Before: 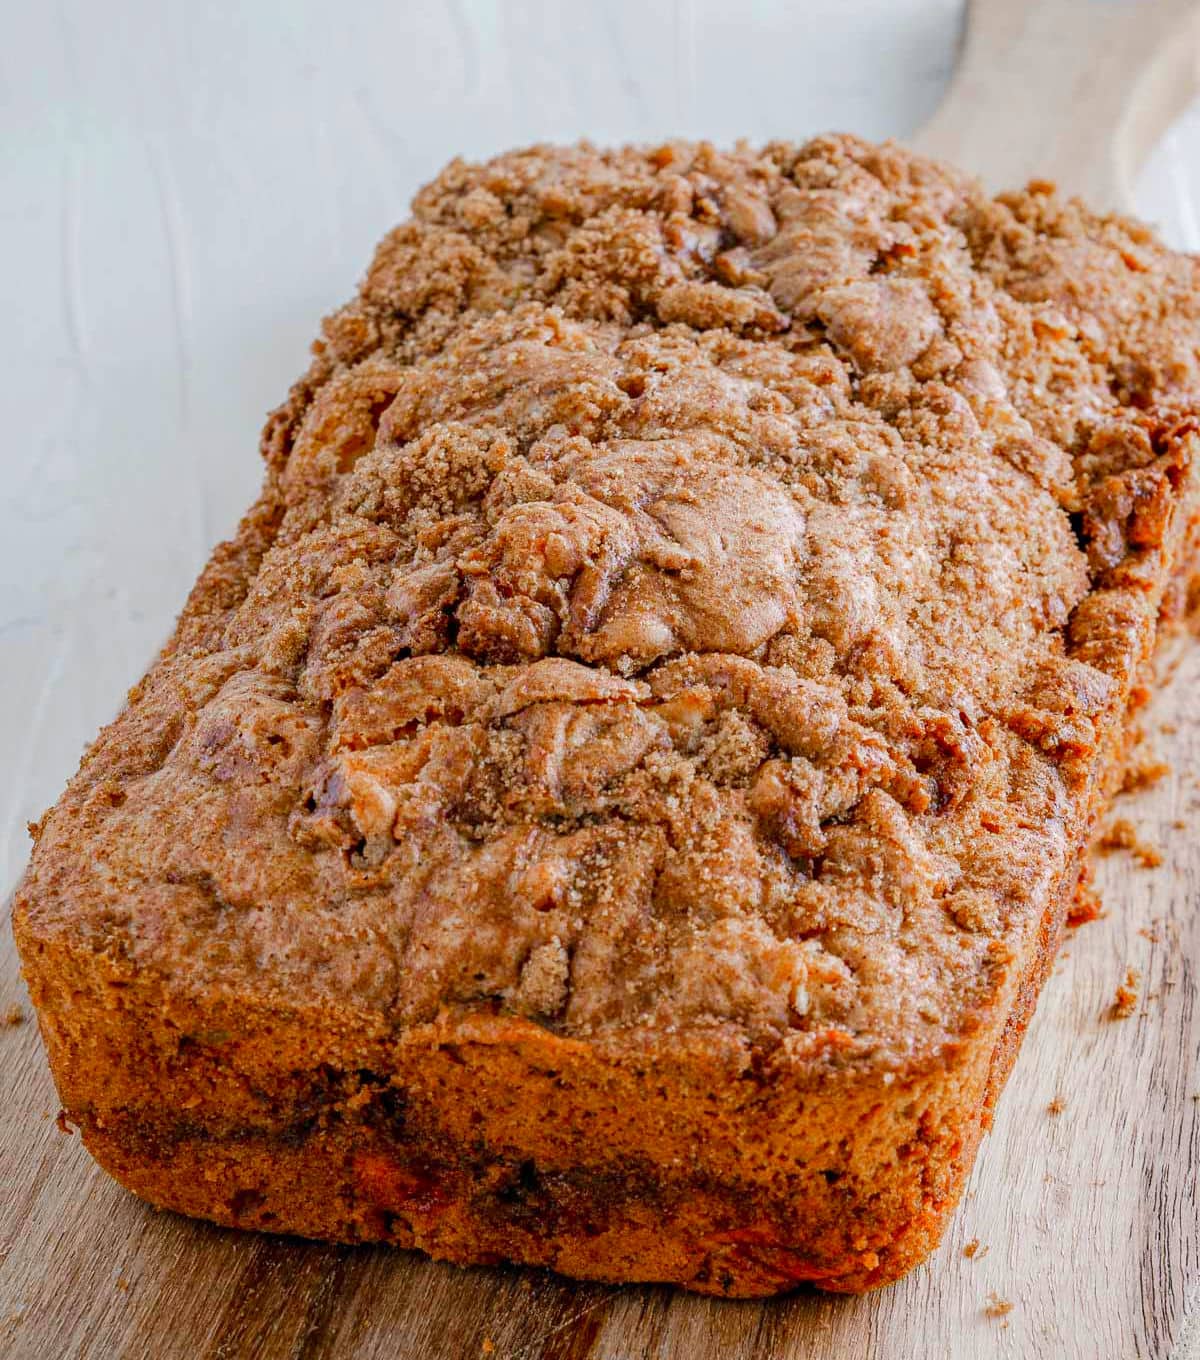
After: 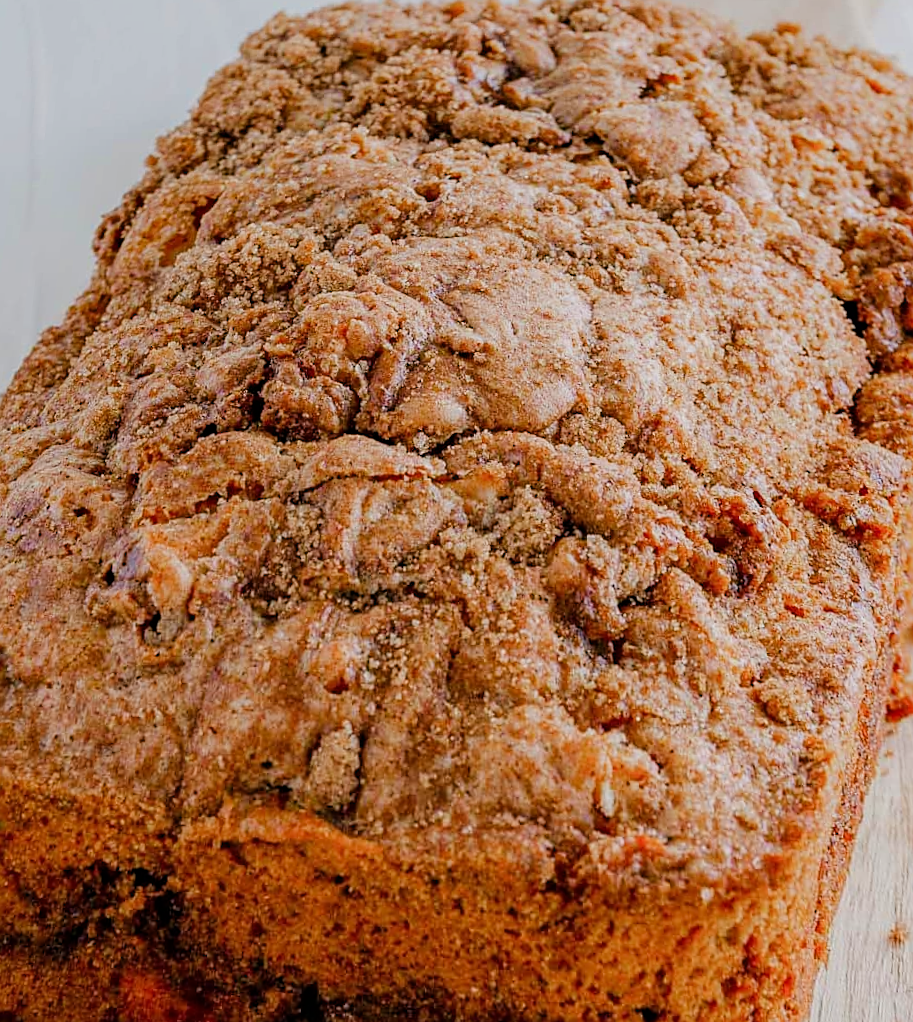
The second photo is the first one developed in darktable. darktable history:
crop: left 8.155%, top 6.611%, bottom 15.385%
sharpen: on, module defaults
filmic rgb: white relative exposure 3.8 EV, hardness 4.35
rotate and perspective: rotation 0.72°, lens shift (vertical) -0.352, lens shift (horizontal) -0.051, crop left 0.152, crop right 0.859, crop top 0.019, crop bottom 0.964
